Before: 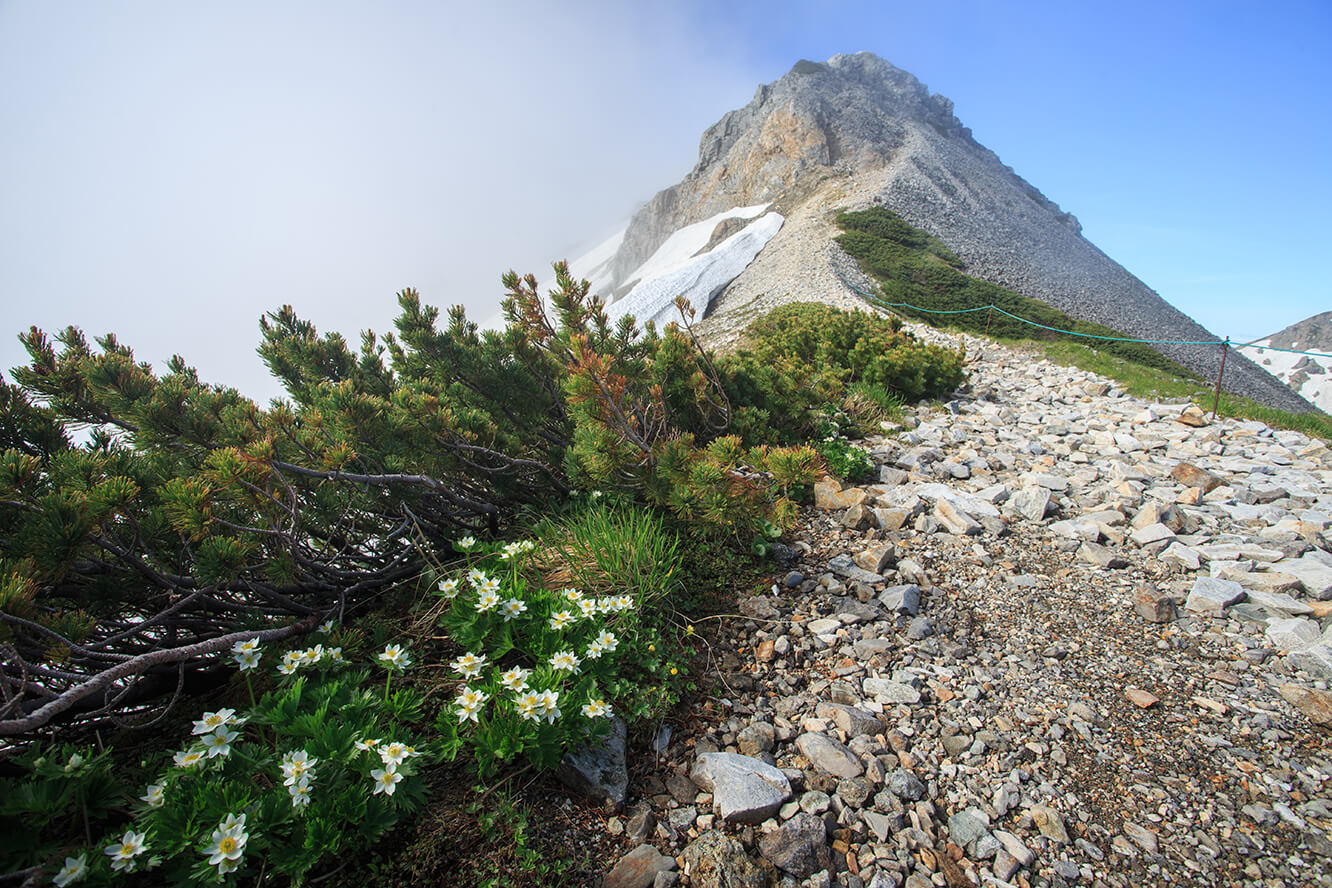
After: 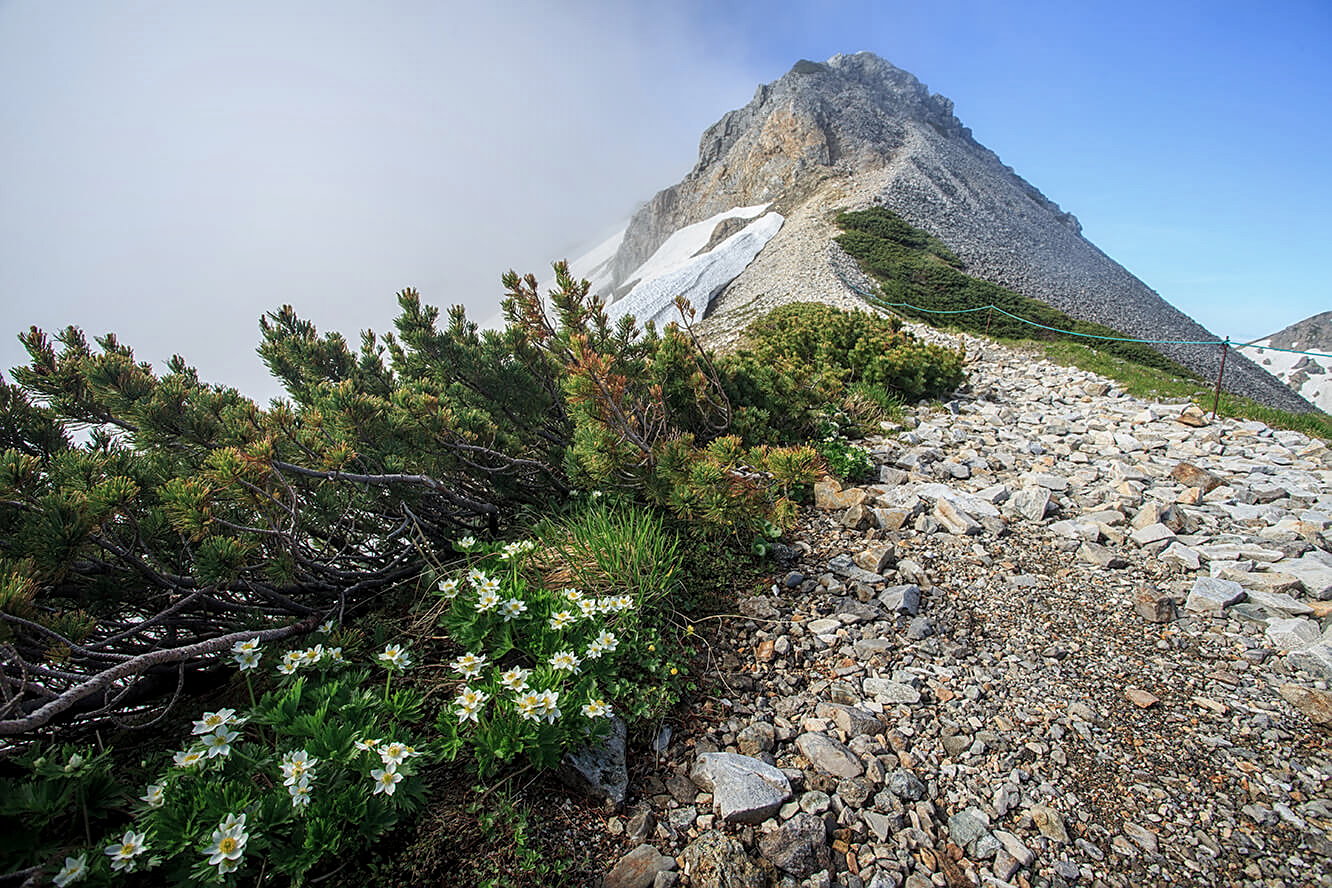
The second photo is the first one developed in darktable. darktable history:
exposure: exposure -0.158 EV, compensate highlight preservation false
sharpen: on, module defaults
local contrast: detail 130%
